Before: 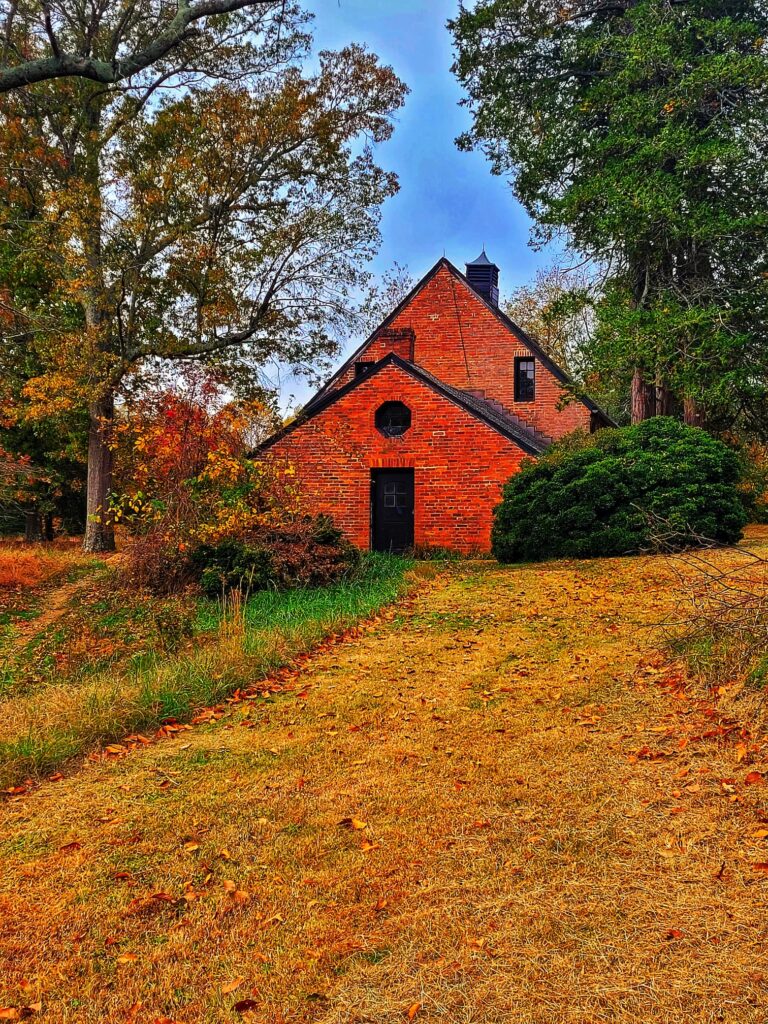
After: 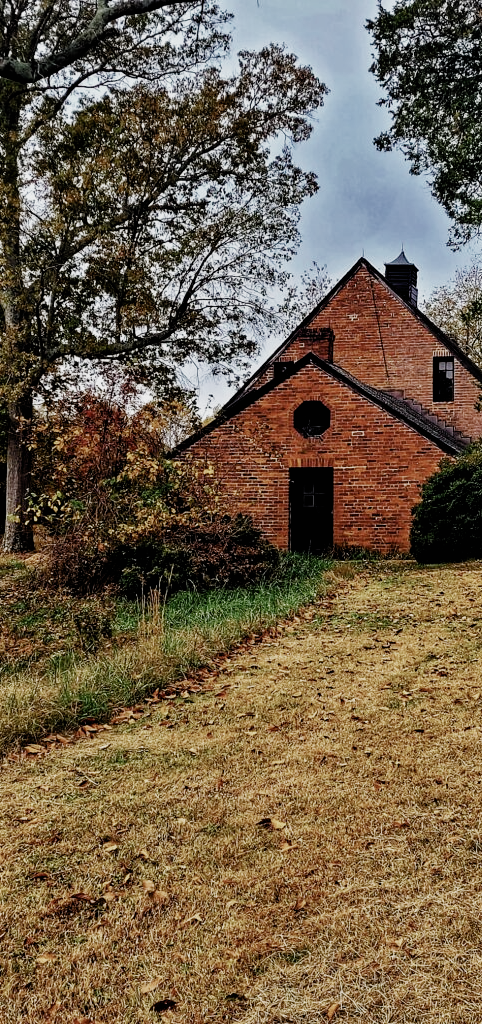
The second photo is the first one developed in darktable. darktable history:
shadows and highlights: shadows 1.31, highlights 41.96
crop: left 10.621%, right 26.535%
filmic rgb: black relative exposure -5.15 EV, white relative exposure 4 EV, hardness 2.89, contrast 1.299, highlights saturation mix -30.42%, preserve chrominance no, color science v5 (2021)
tone equalizer: on, module defaults
exposure: compensate highlight preservation false
